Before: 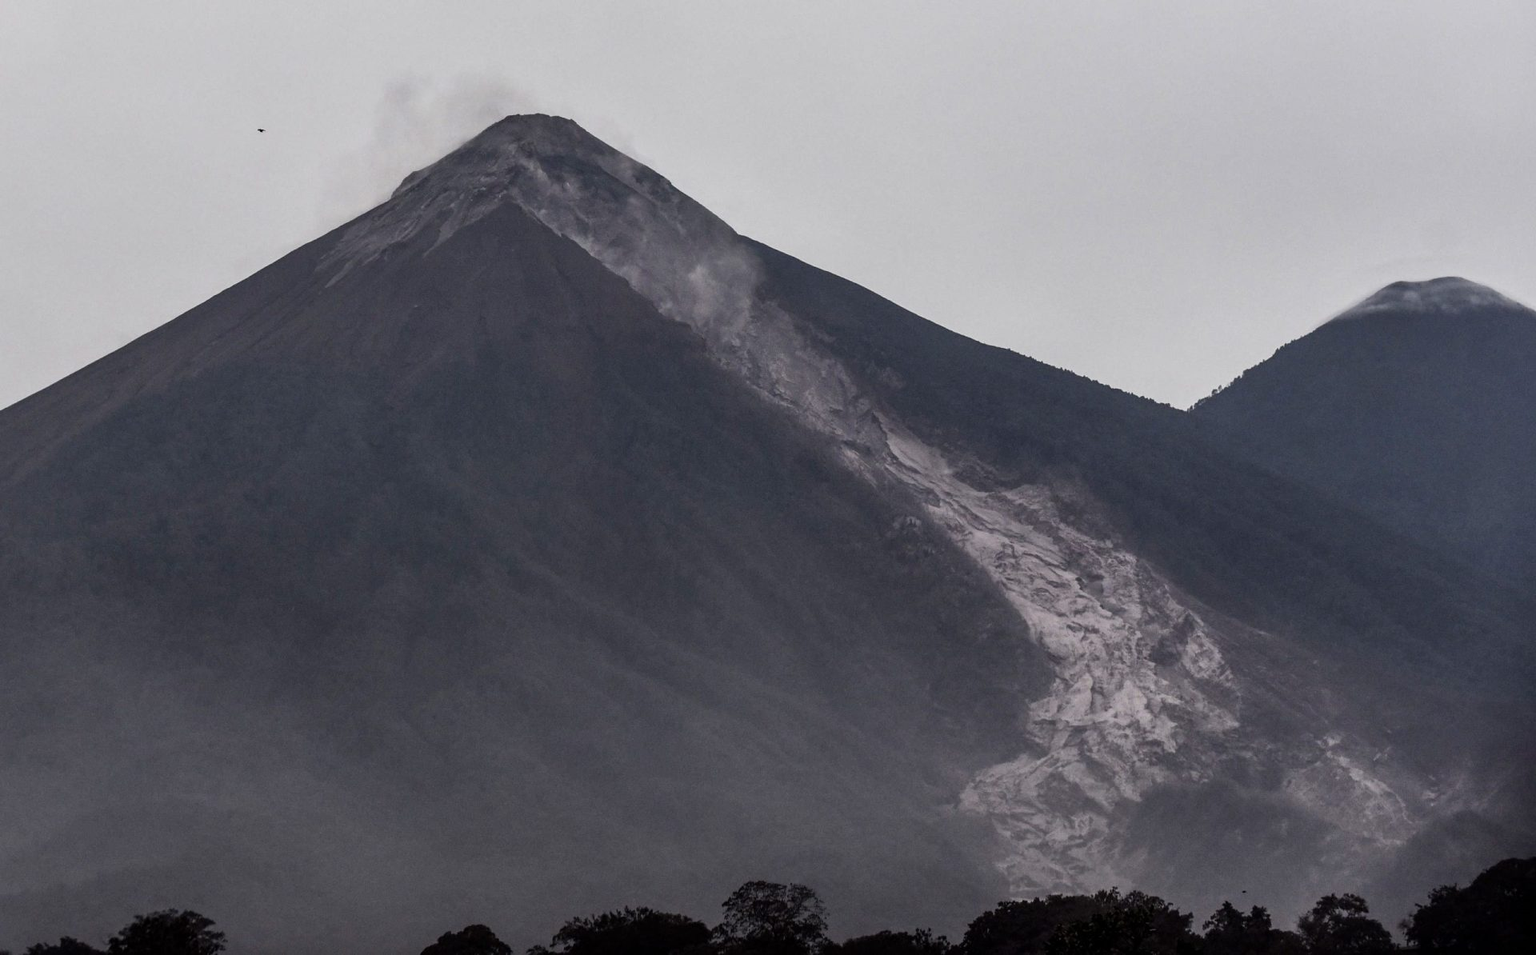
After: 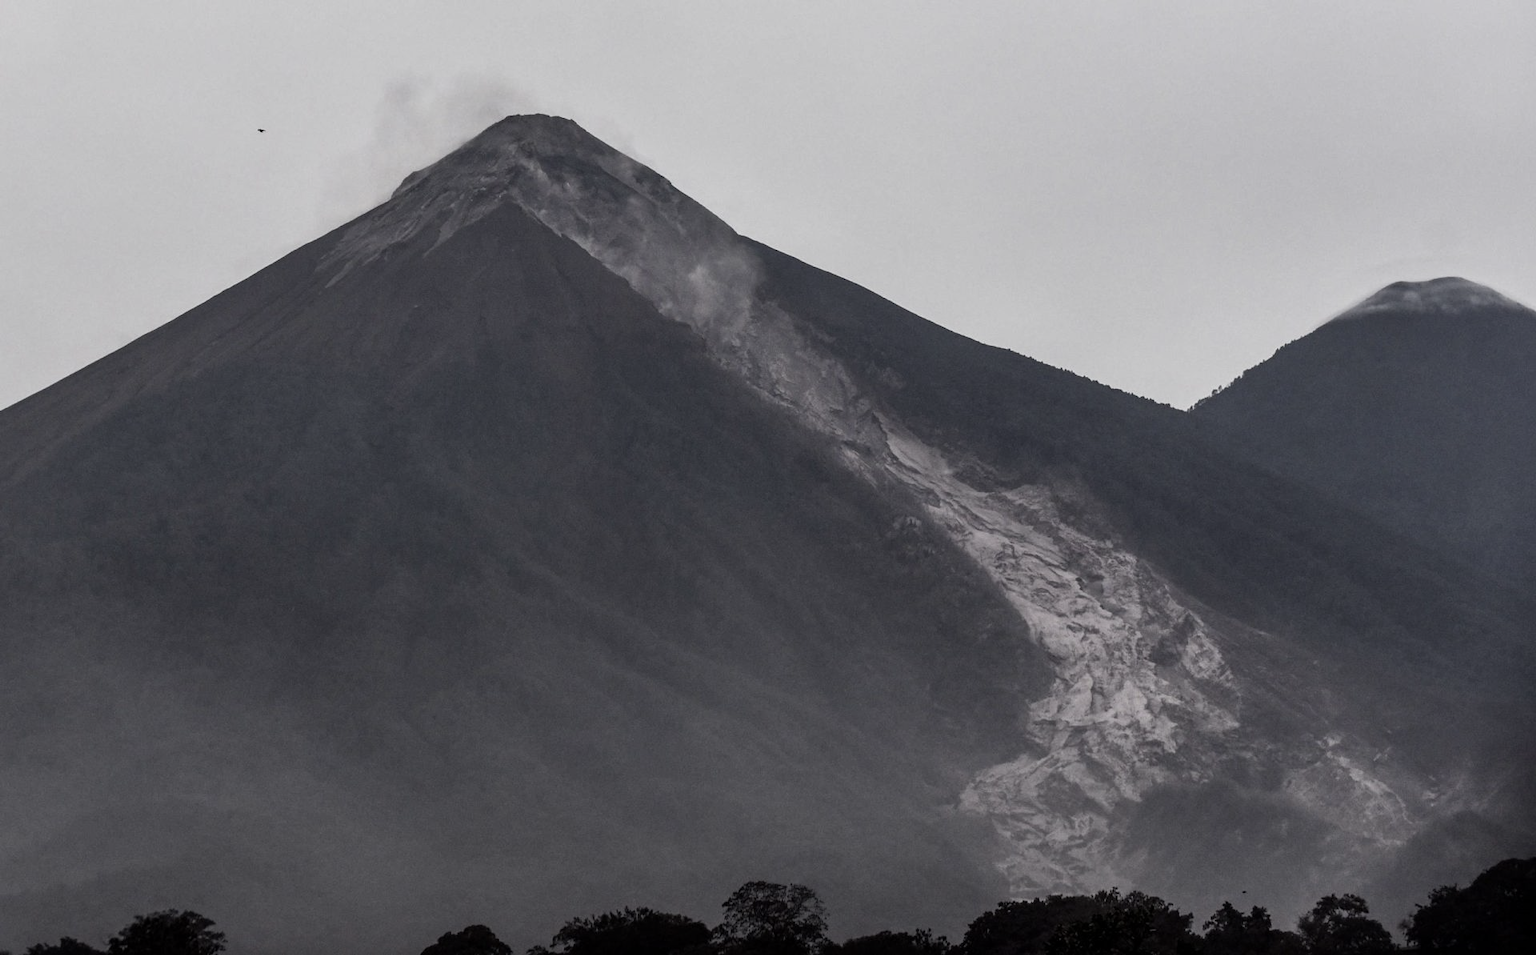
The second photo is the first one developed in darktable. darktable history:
color correction: highlights b* -0.015, saturation 0.6
